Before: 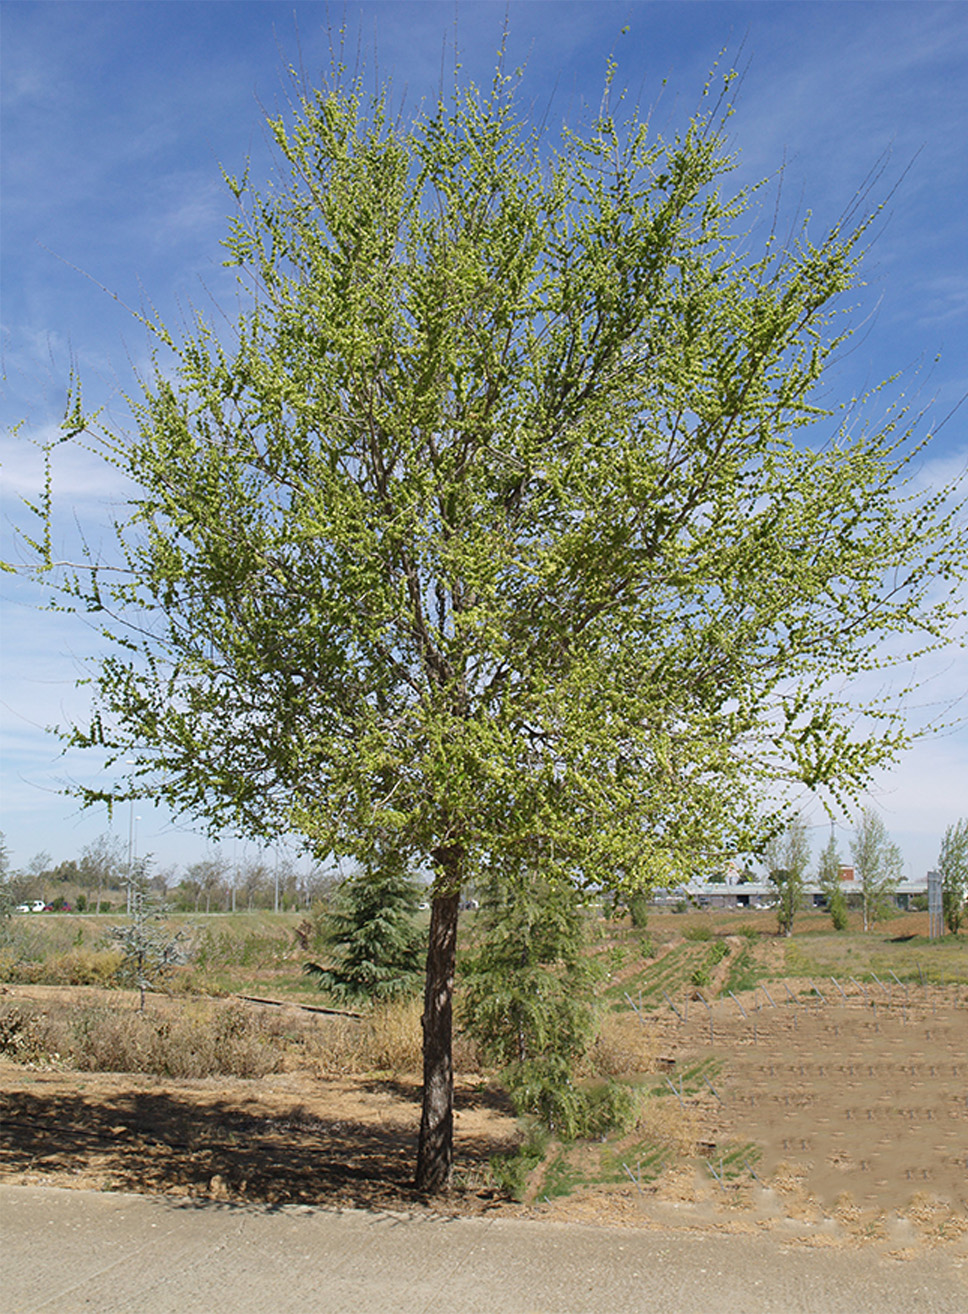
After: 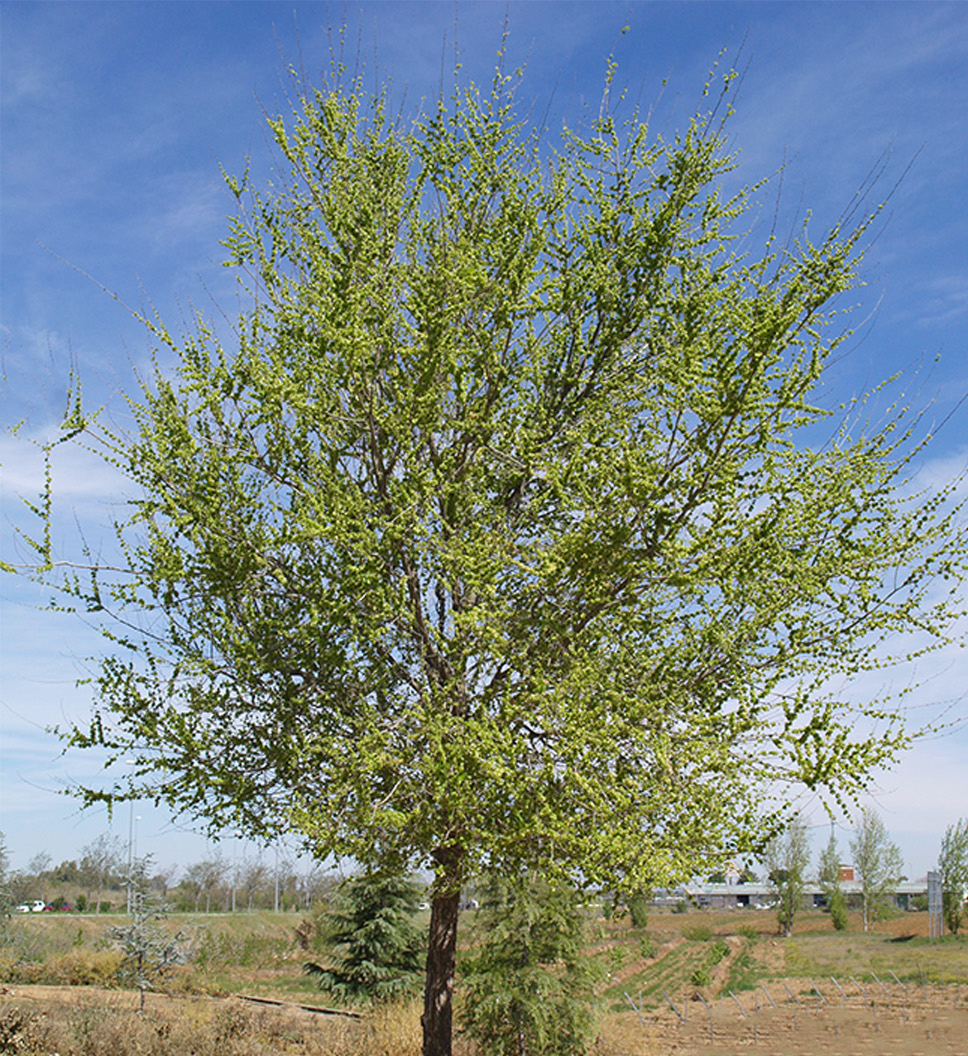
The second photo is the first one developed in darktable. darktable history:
crop: bottom 19.597%
color correction: highlights b* 0.024, saturation 1.08
